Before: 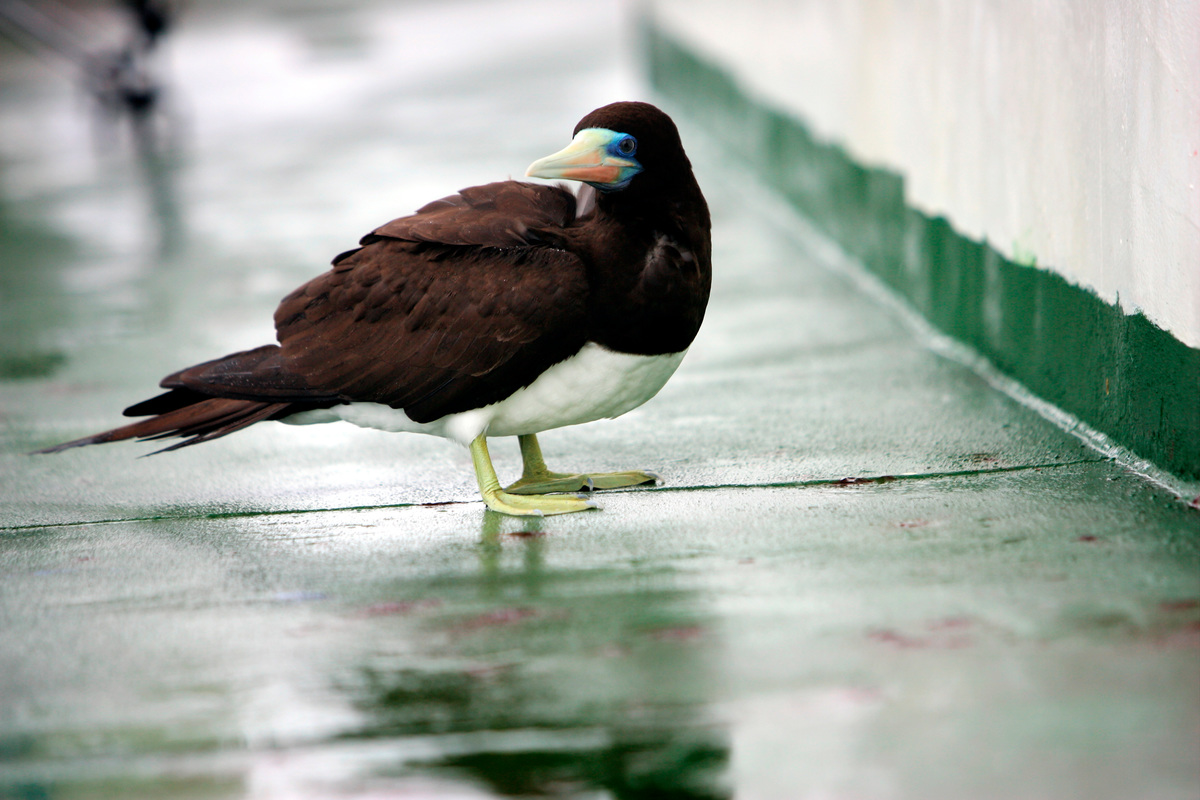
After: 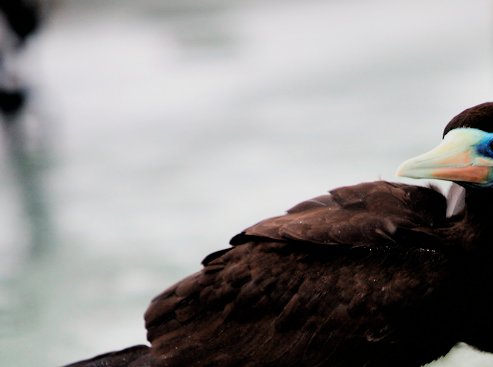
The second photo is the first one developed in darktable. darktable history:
filmic rgb: black relative exposure -5.04 EV, white relative exposure 3.95 EV, hardness 2.9, contrast 1.296, highlights saturation mix -29.03%
crop and rotate: left 10.886%, top 0.07%, right 48.026%, bottom 54.01%
